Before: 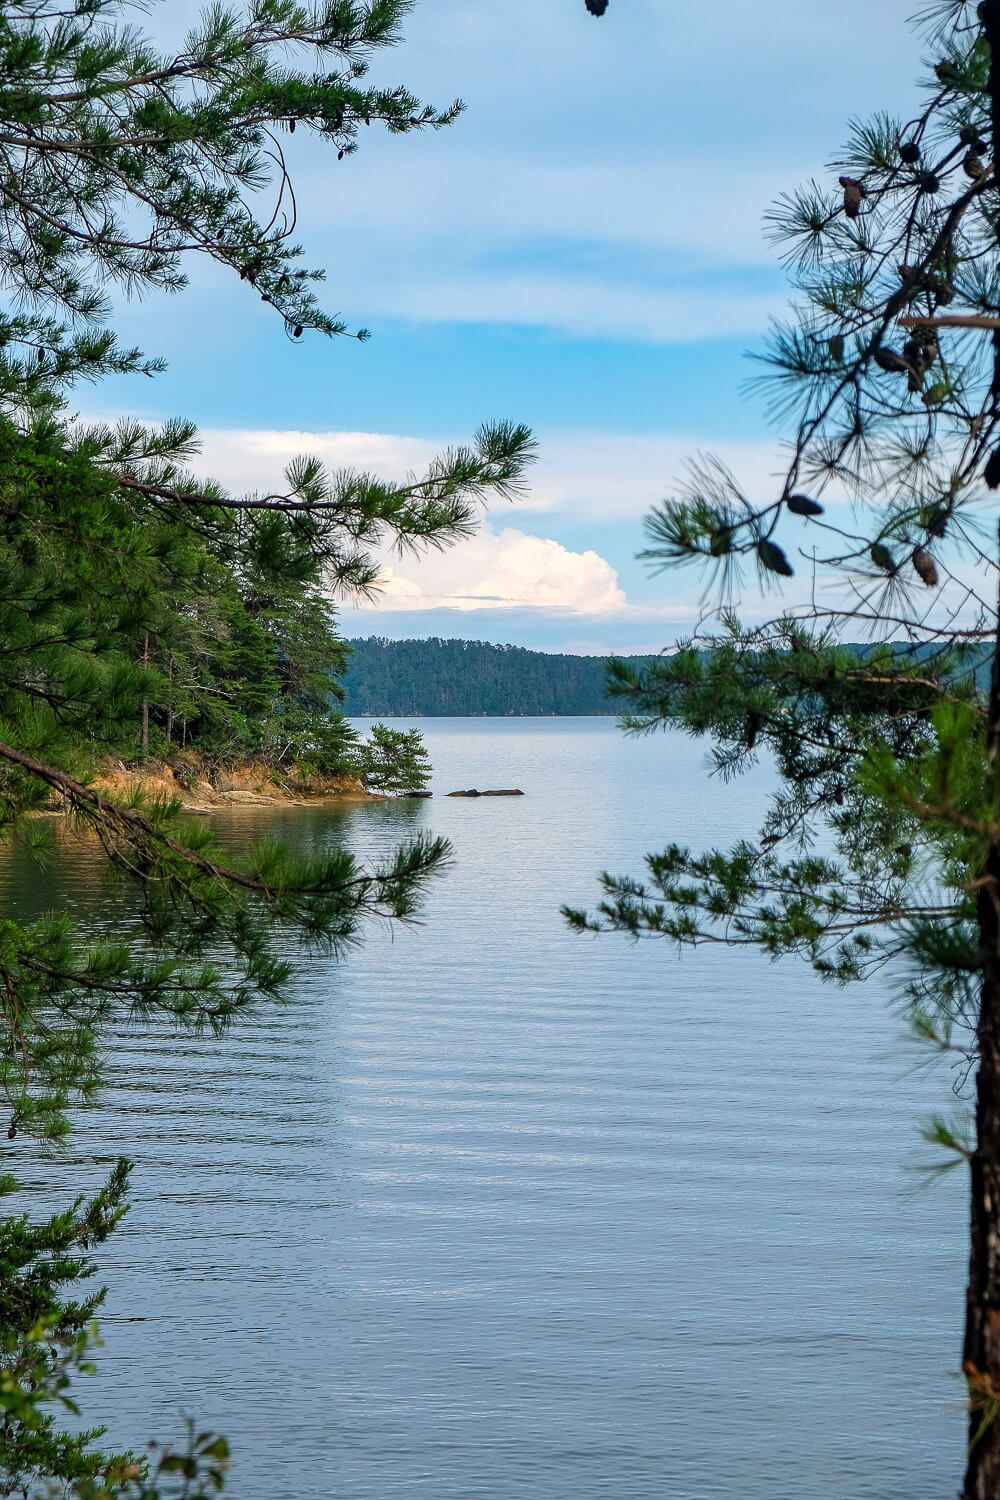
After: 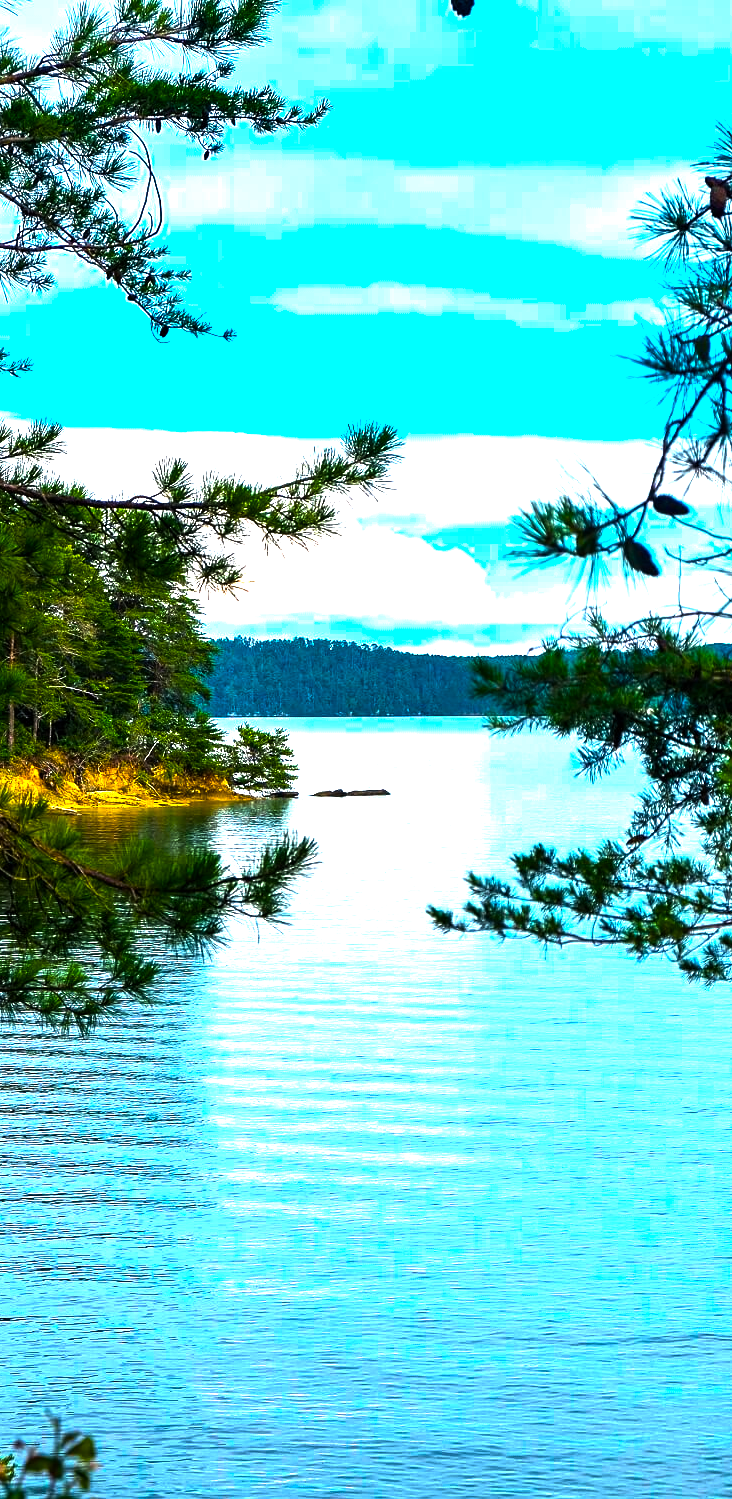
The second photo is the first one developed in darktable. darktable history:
color balance rgb: linear chroma grading › shadows -30%, linear chroma grading › global chroma 35%, perceptual saturation grading › global saturation 75%, perceptual saturation grading › shadows -30%, perceptual brilliance grading › highlights 75%, perceptual brilliance grading › shadows -30%, global vibrance 35%
crop: left 13.443%, right 13.31%
tone equalizer: -8 EV -0.55 EV
